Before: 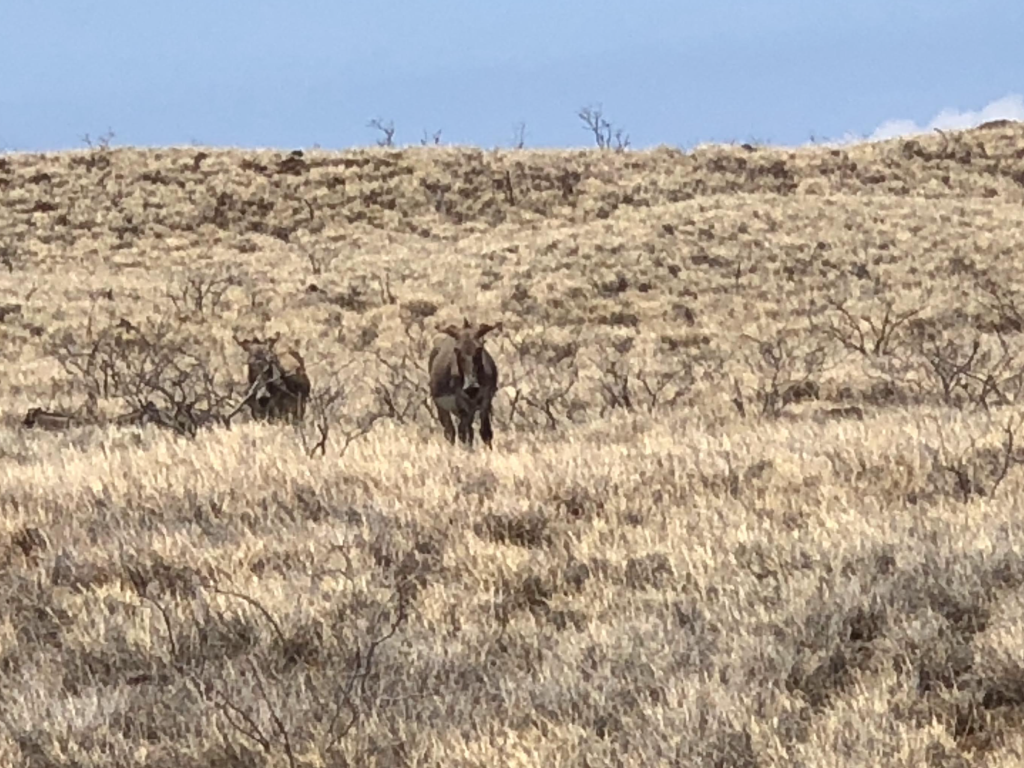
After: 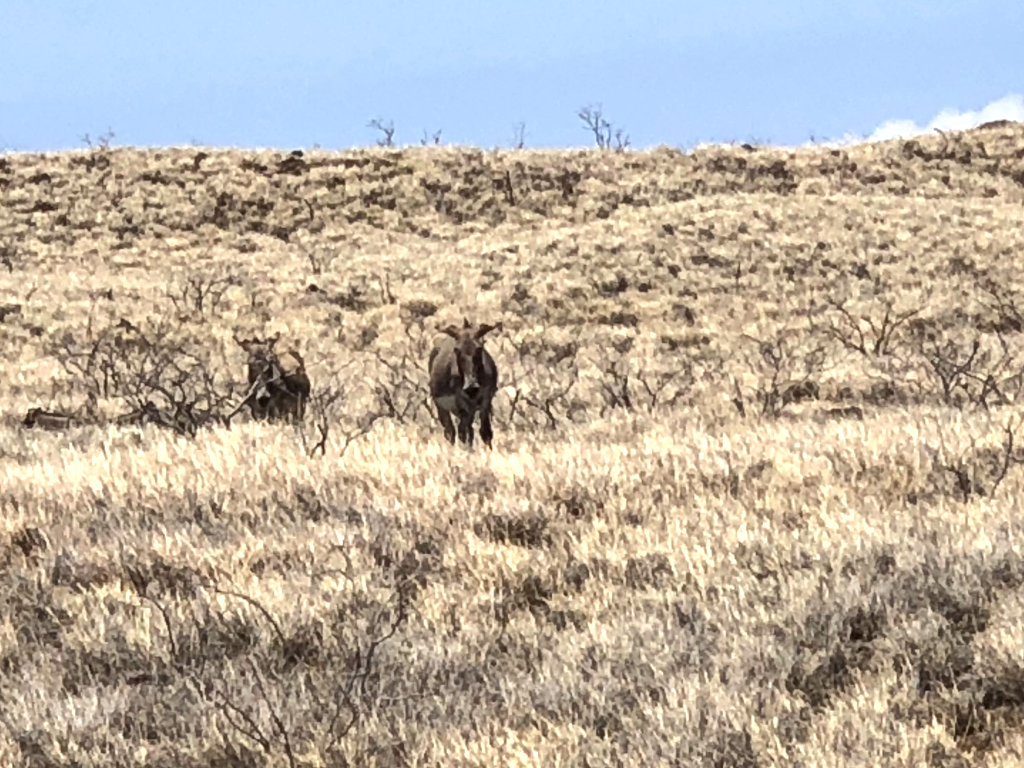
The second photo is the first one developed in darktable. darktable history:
tone equalizer: -8 EV -0.397 EV, -7 EV -0.422 EV, -6 EV -0.331 EV, -5 EV -0.25 EV, -3 EV 0.242 EV, -2 EV 0.343 EV, -1 EV 0.365 EV, +0 EV 0.388 EV, edges refinement/feathering 500, mask exposure compensation -1.57 EV, preserve details no
local contrast: highlights 106%, shadows 100%, detail 119%, midtone range 0.2
